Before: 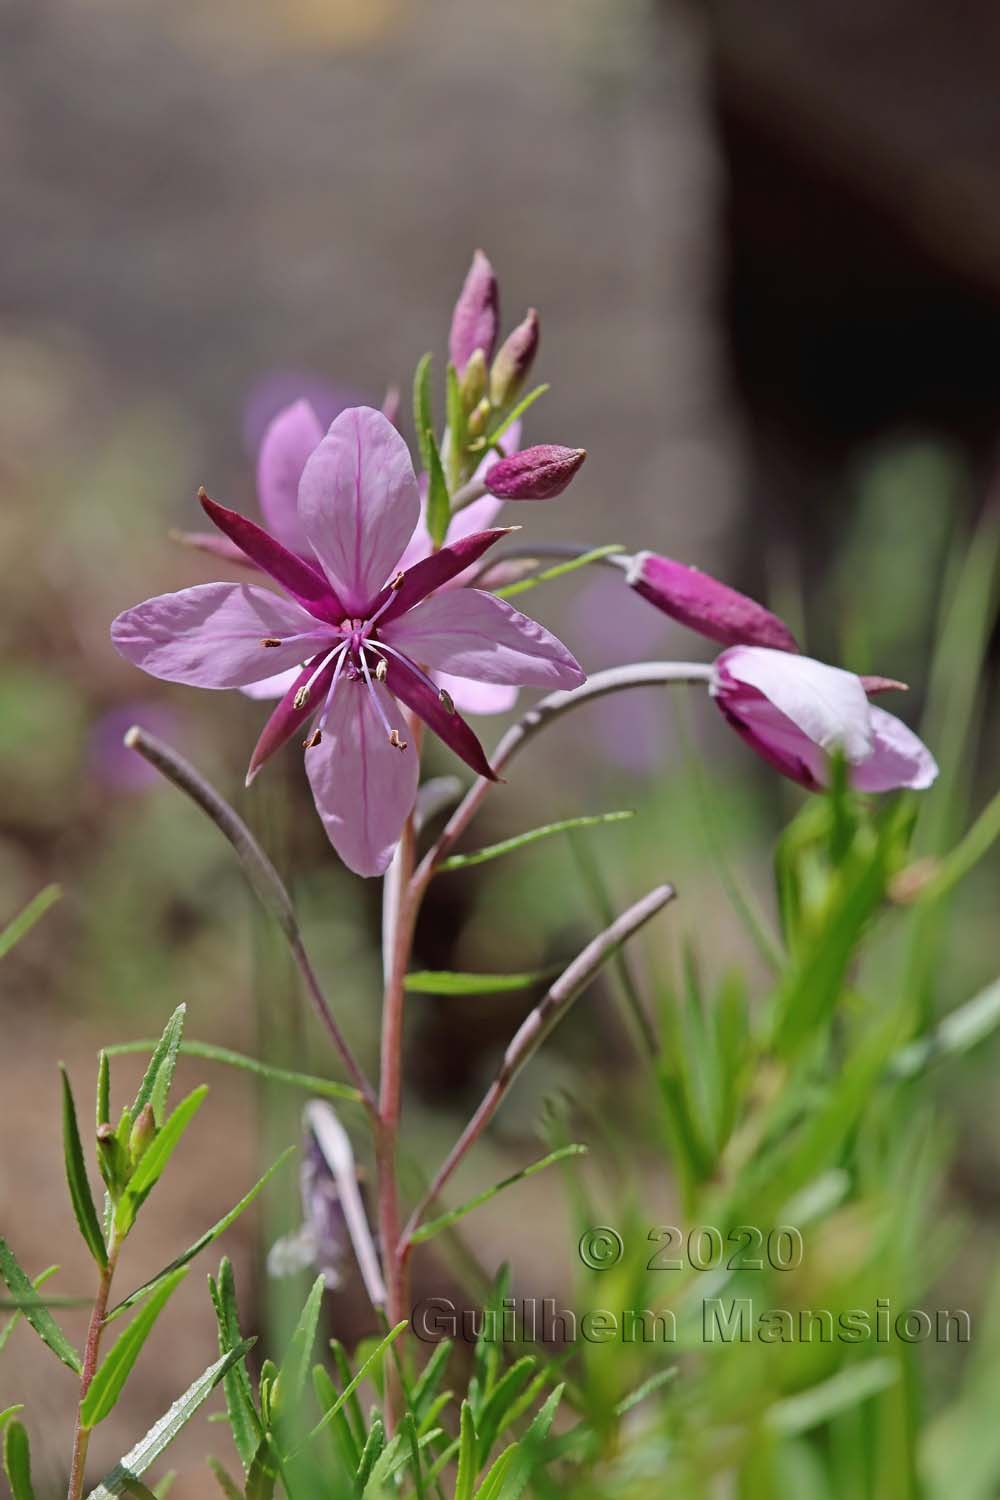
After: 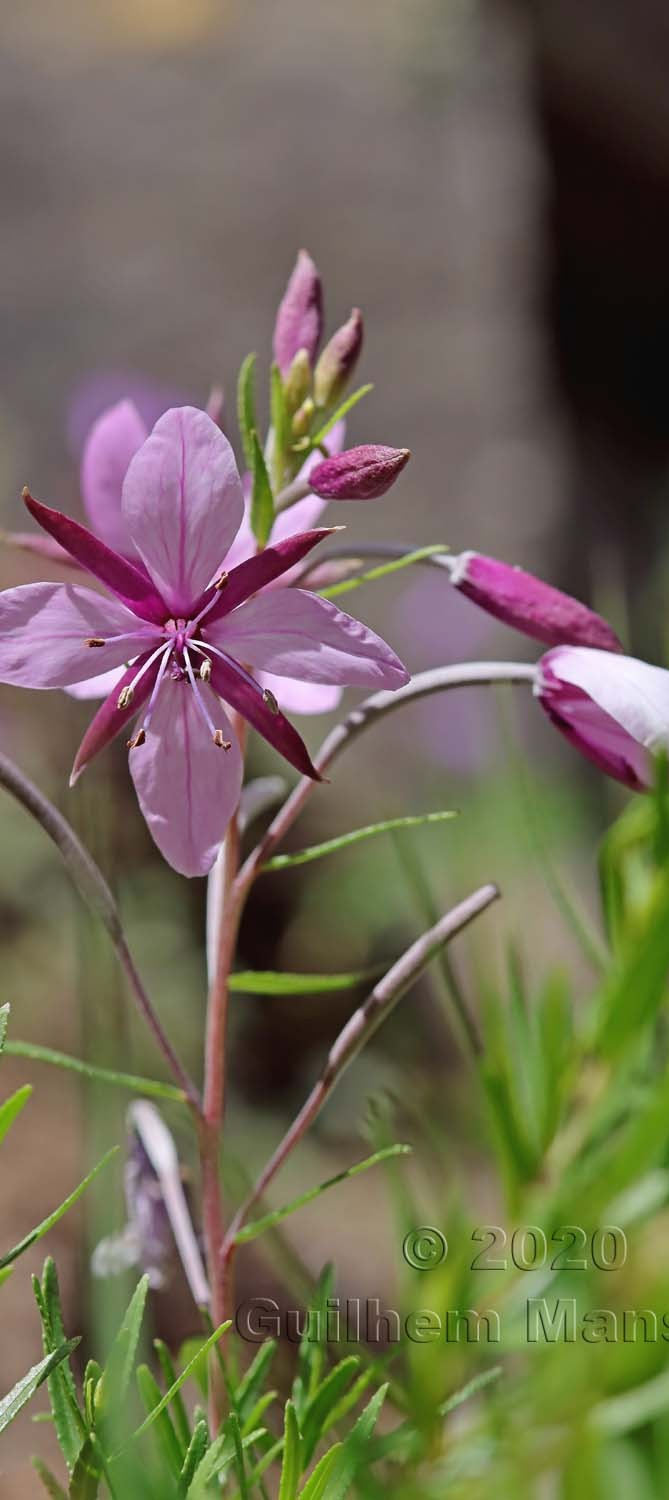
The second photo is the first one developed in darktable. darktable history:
crop and rotate: left 17.677%, right 15.417%
